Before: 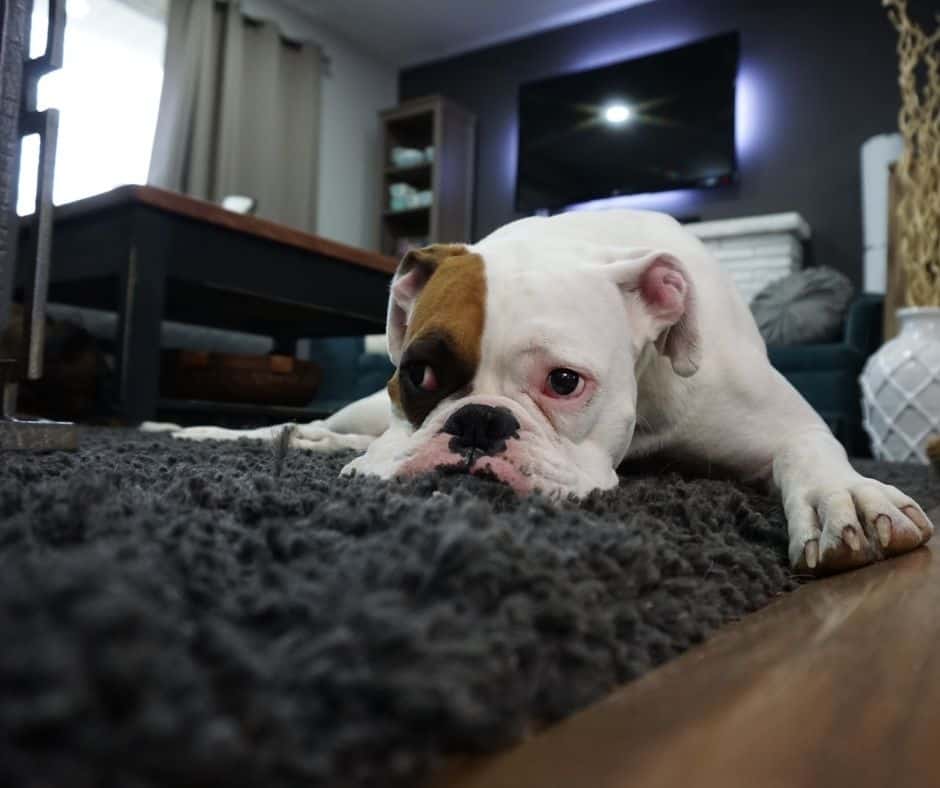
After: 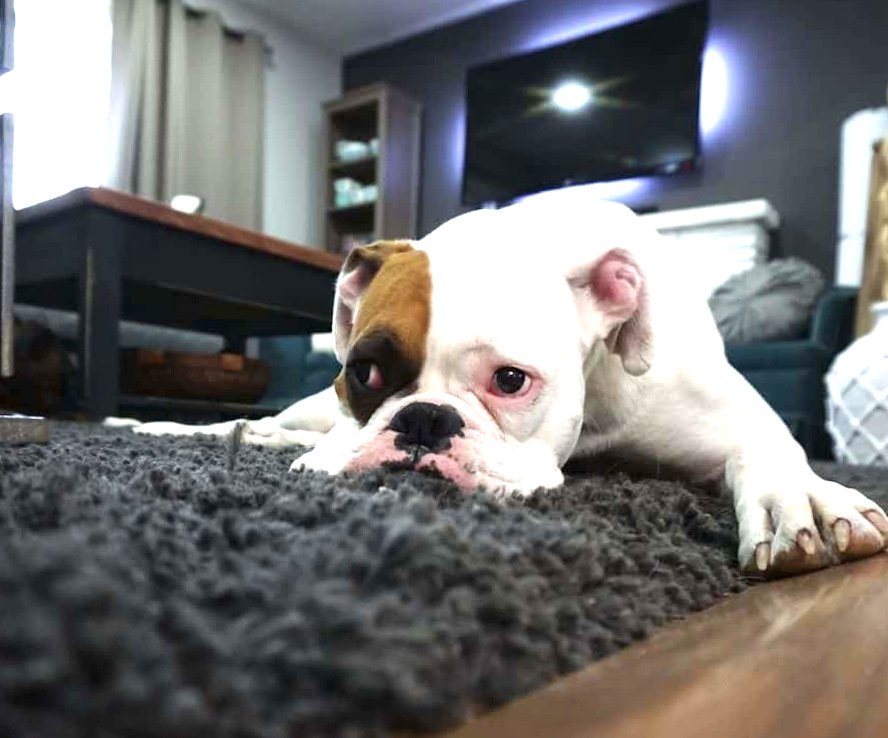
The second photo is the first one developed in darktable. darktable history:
rotate and perspective: rotation 0.062°, lens shift (vertical) 0.115, lens shift (horizontal) -0.133, crop left 0.047, crop right 0.94, crop top 0.061, crop bottom 0.94
exposure: black level correction 0, exposure 1.3 EV, compensate exposure bias true, compensate highlight preservation false
